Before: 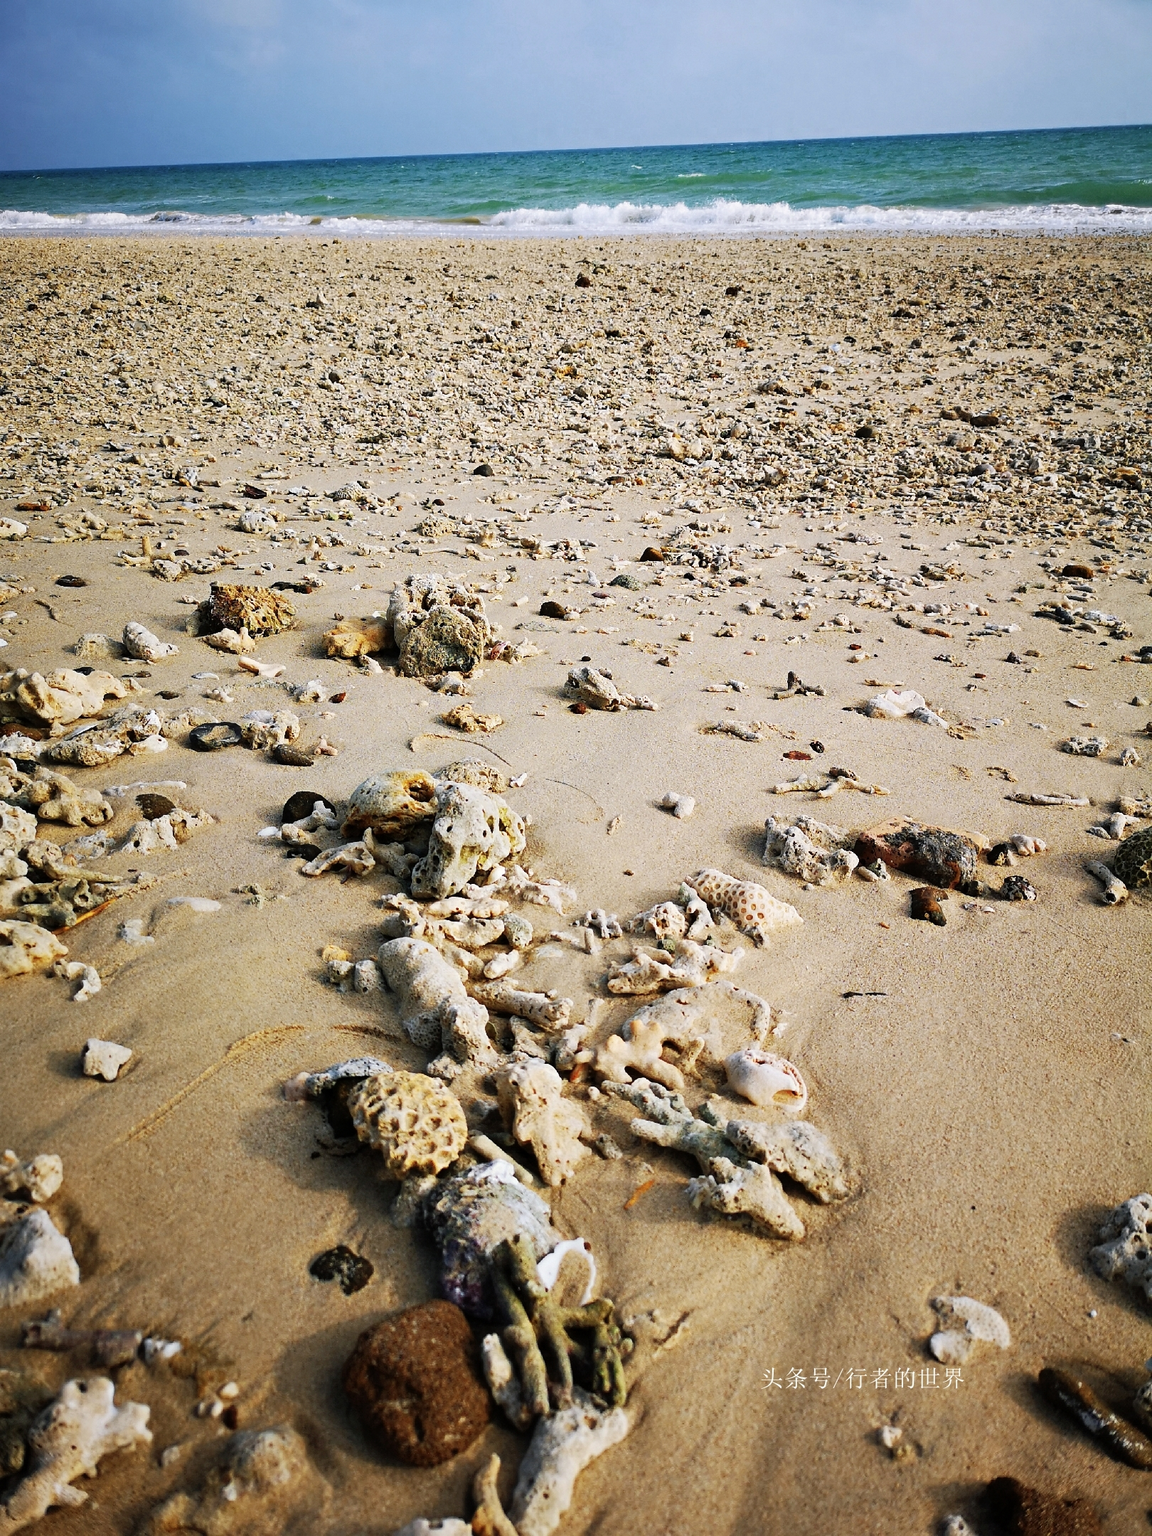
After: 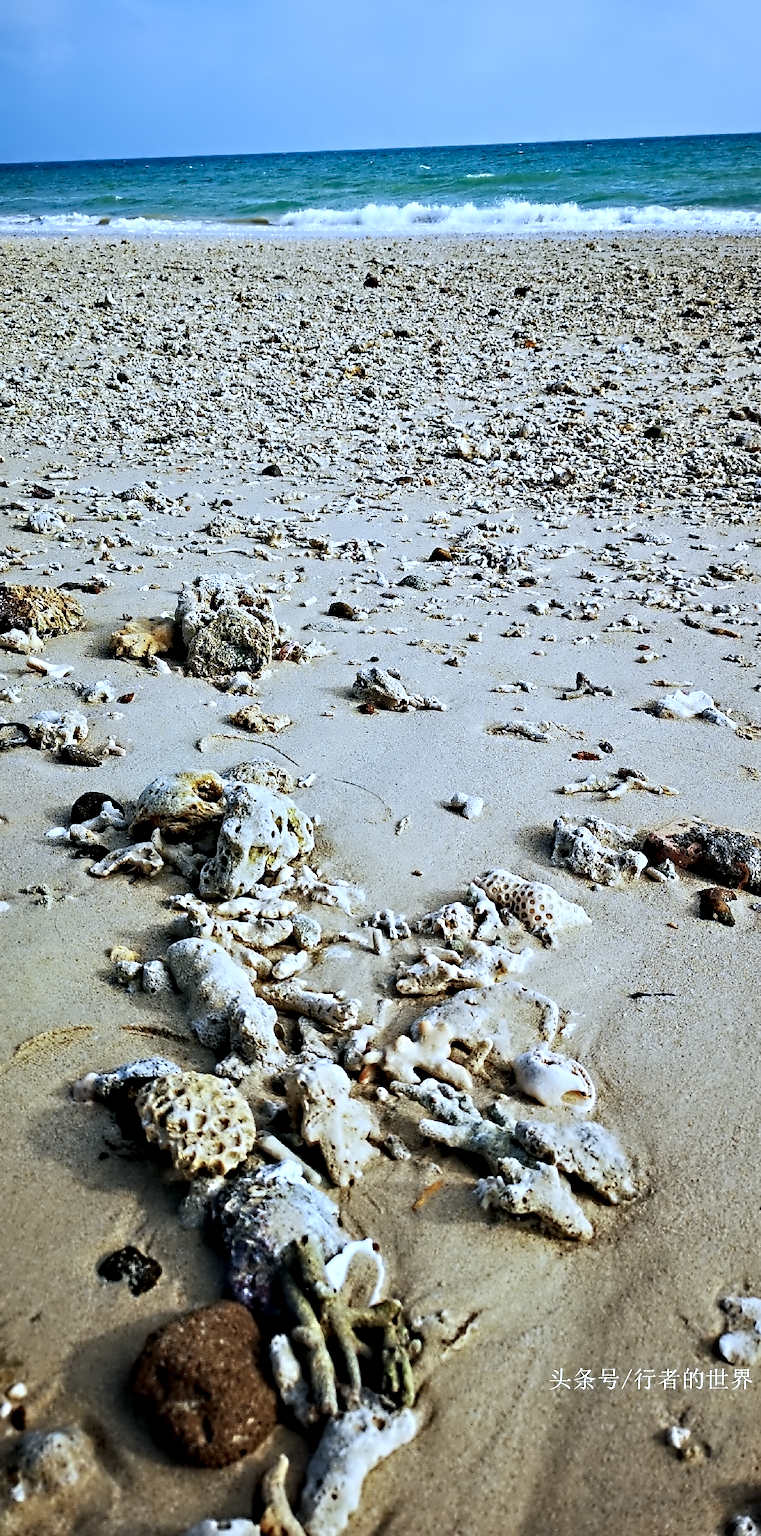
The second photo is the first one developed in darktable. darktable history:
crop and rotate: left 18.442%, right 15.508%
contrast equalizer: octaves 7, y [[0.5, 0.542, 0.583, 0.625, 0.667, 0.708], [0.5 ×6], [0.5 ×6], [0, 0.033, 0.067, 0.1, 0.133, 0.167], [0, 0.05, 0.1, 0.15, 0.2, 0.25]]
white balance: red 0.954, blue 1.079
color calibration: illuminant F (fluorescent), F source F9 (Cool White Deluxe 4150 K) – high CRI, x 0.374, y 0.373, temperature 4158.34 K
